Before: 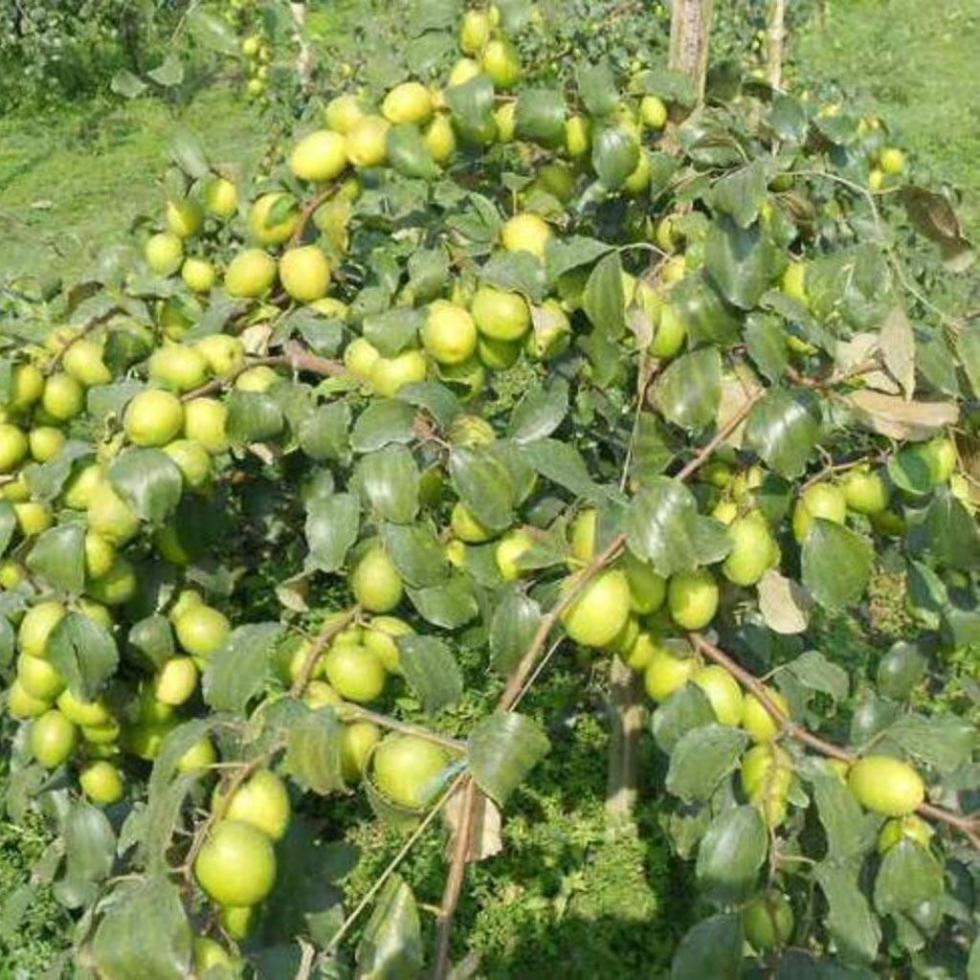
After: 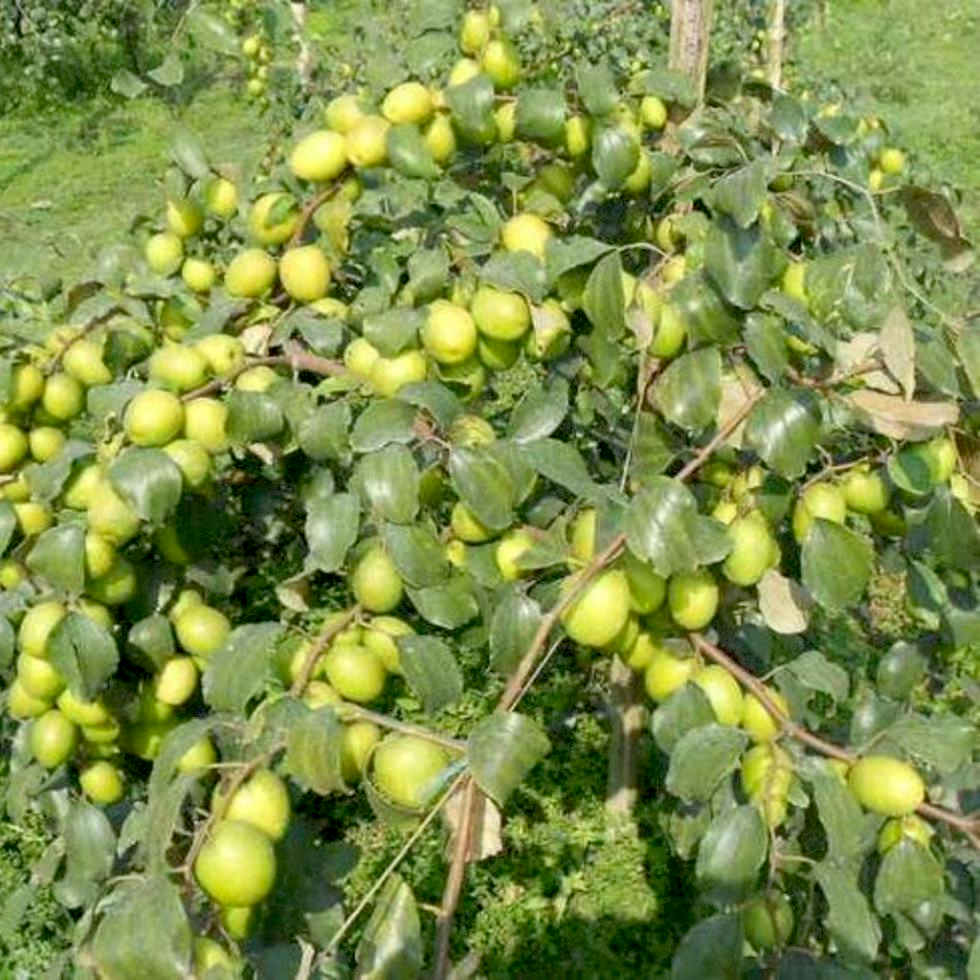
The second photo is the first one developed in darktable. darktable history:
exposure: black level correction 0.01, exposure 0.016 EV, compensate highlight preservation false
